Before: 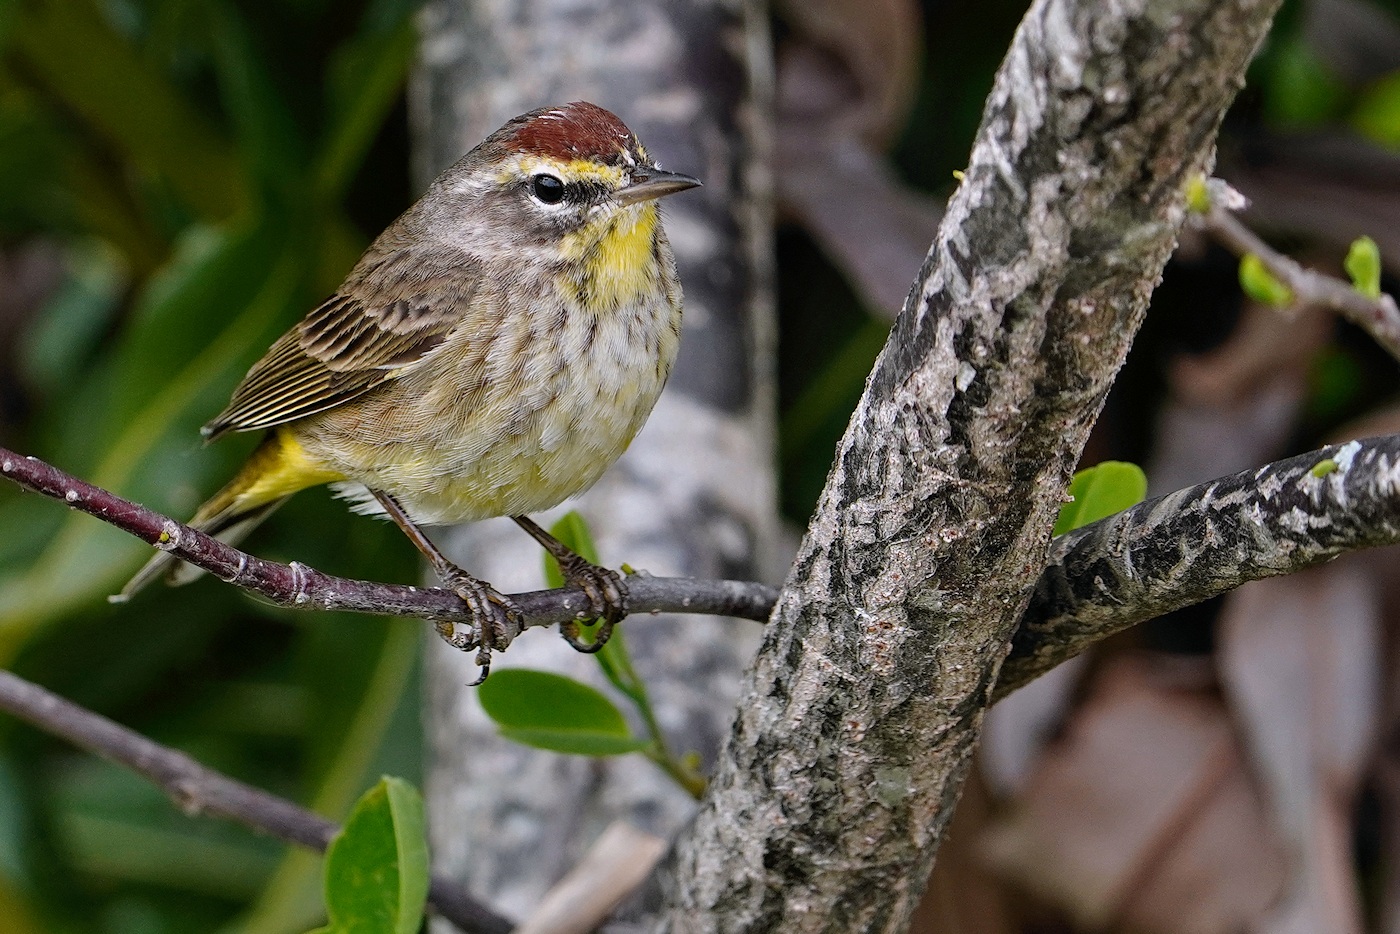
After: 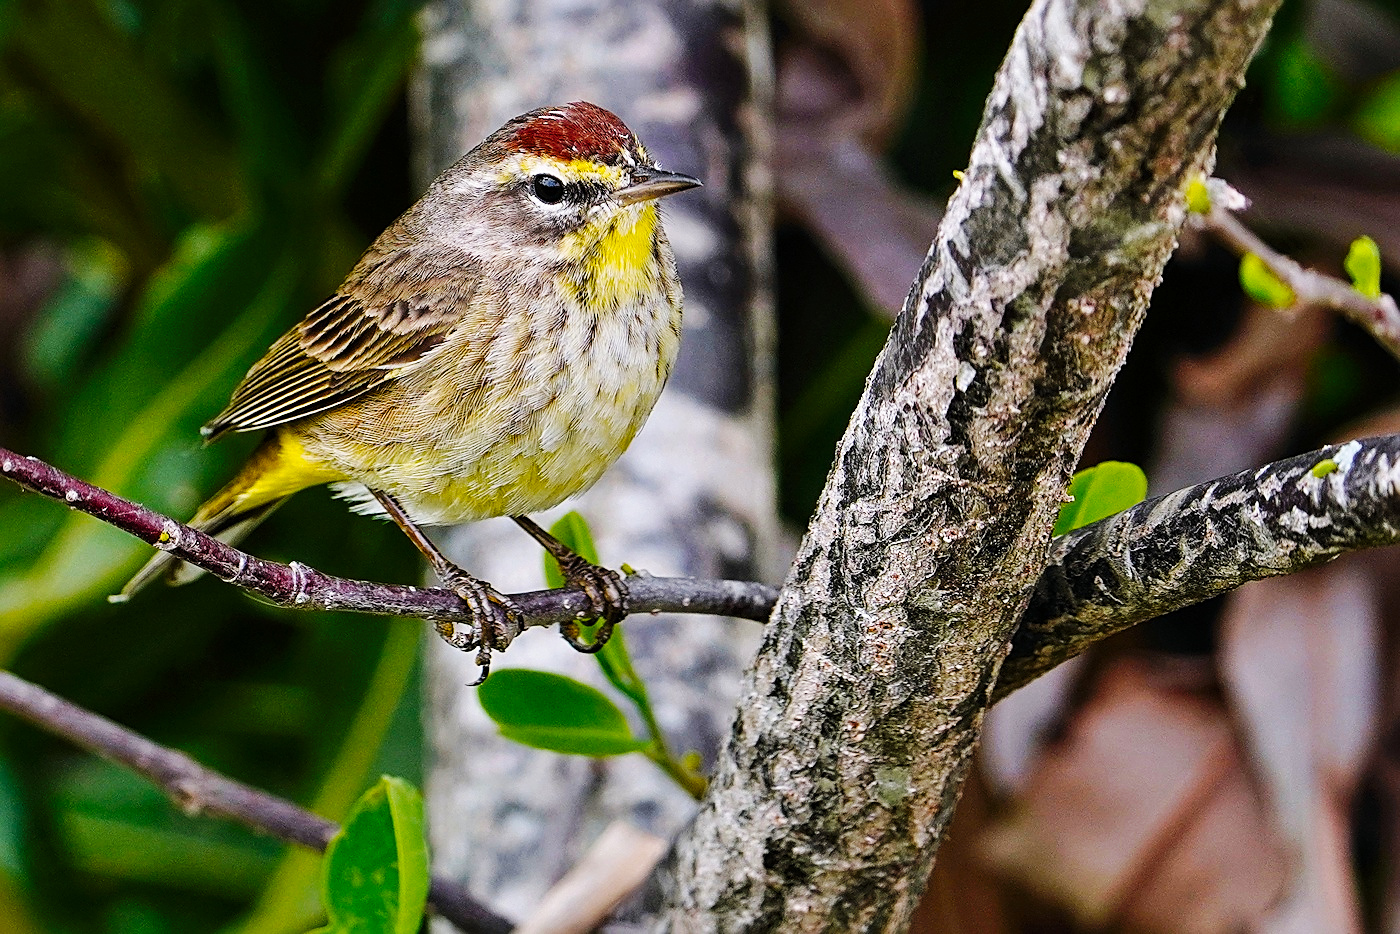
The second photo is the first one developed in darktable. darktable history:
base curve: curves: ch0 [(0, 0) (0.032, 0.025) (0.121, 0.166) (0.206, 0.329) (0.605, 0.79) (1, 1)], preserve colors none
color balance rgb: perceptual saturation grading › global saturation 25%, global vibrance 20%
sharpen: on, module defaults
